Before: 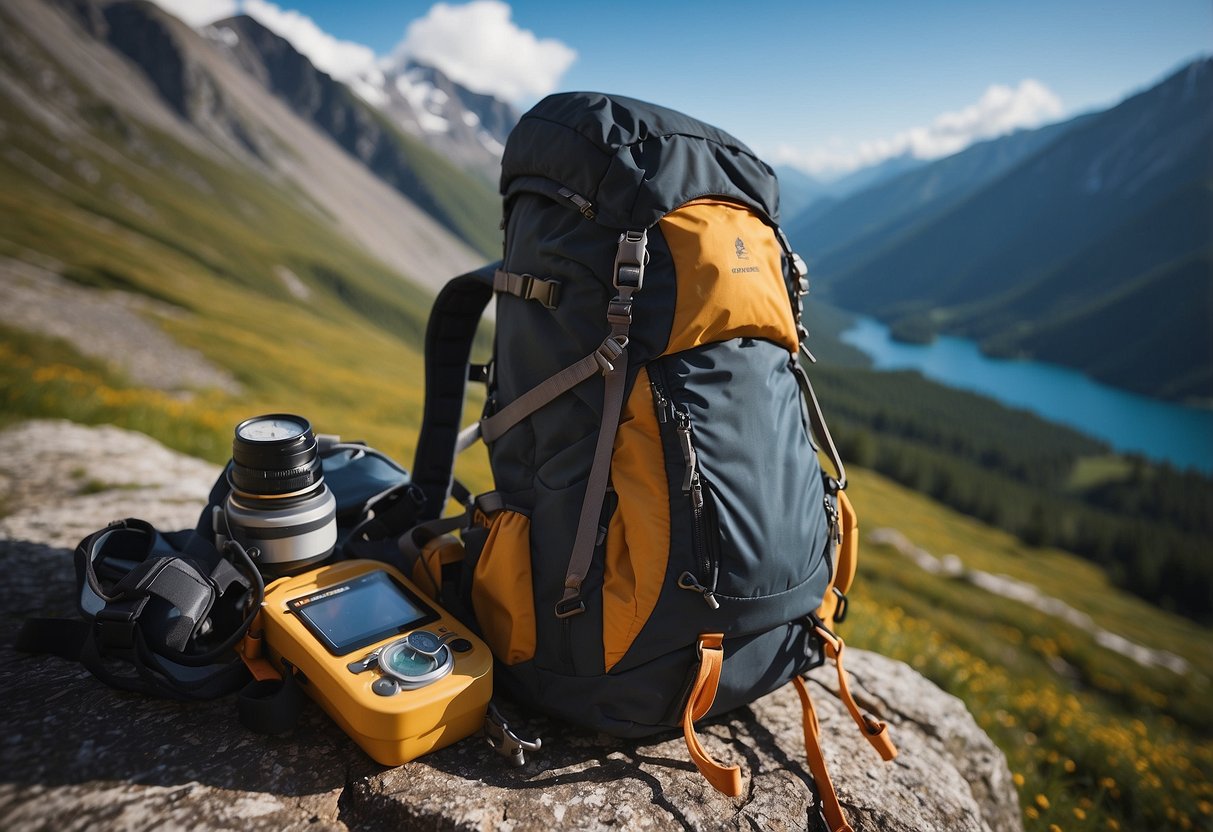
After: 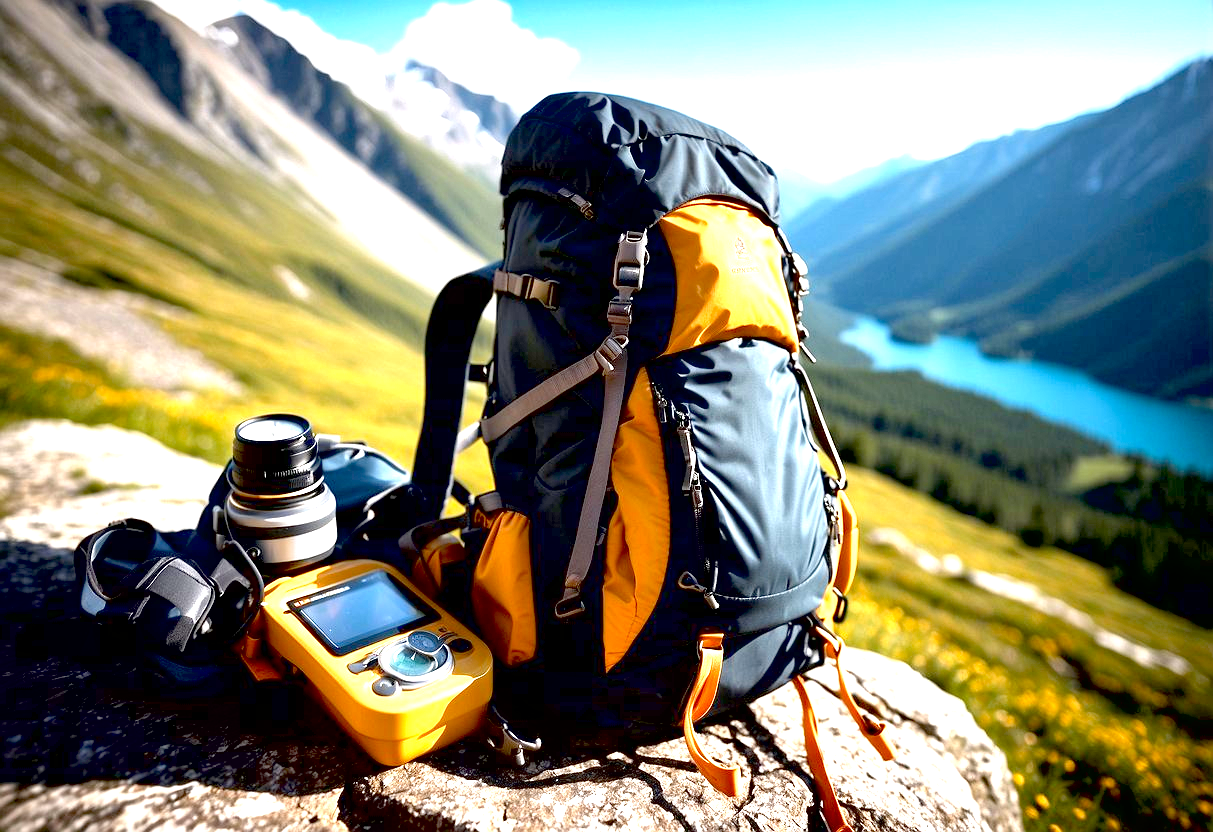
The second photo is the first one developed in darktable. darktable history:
exposure: black level correction 0.015, exposure 1.79 EV, compensate exposure bias true, compensate highlight preservation false
local contrast: mode bilateral grid, contrast 21, coarseness 49, detail 119%, midtone range 0.2
